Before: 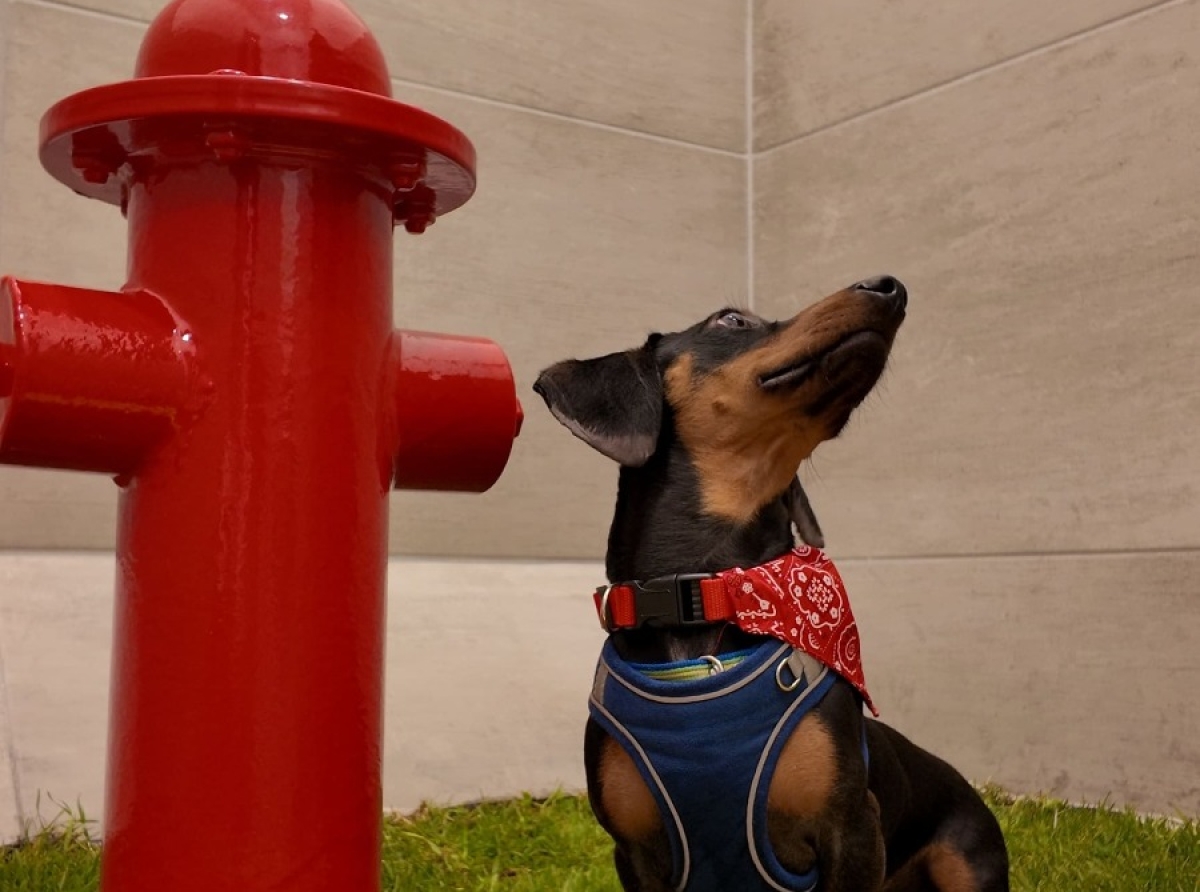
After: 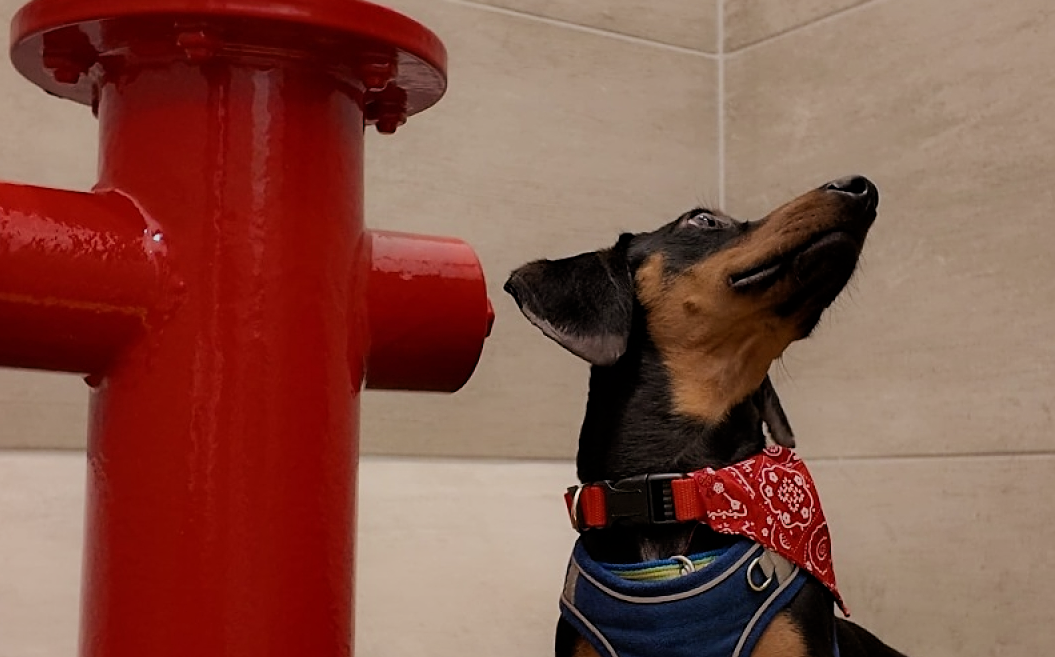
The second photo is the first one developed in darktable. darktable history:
tone equalizer: -8 EV -0.001 EV, -7 EV 0.002 EV, -6 EV -0.005 EV, -5 EV -0.014 EV, -4 EV -0.086 EV, -3 EV -0.213 EV, -2 EV -0.244 EV, -1 EV 0.081 EV, +0 EV 0.298 EV
filmic rgb: black relative exposure -7.65 EV, white relative exposure 4.56 EV, hardness 3.61
crop and rotate: left 2.457%, top 11.305%, right 9.616%, bottom 15.01%
sharpen: on, module defaults
